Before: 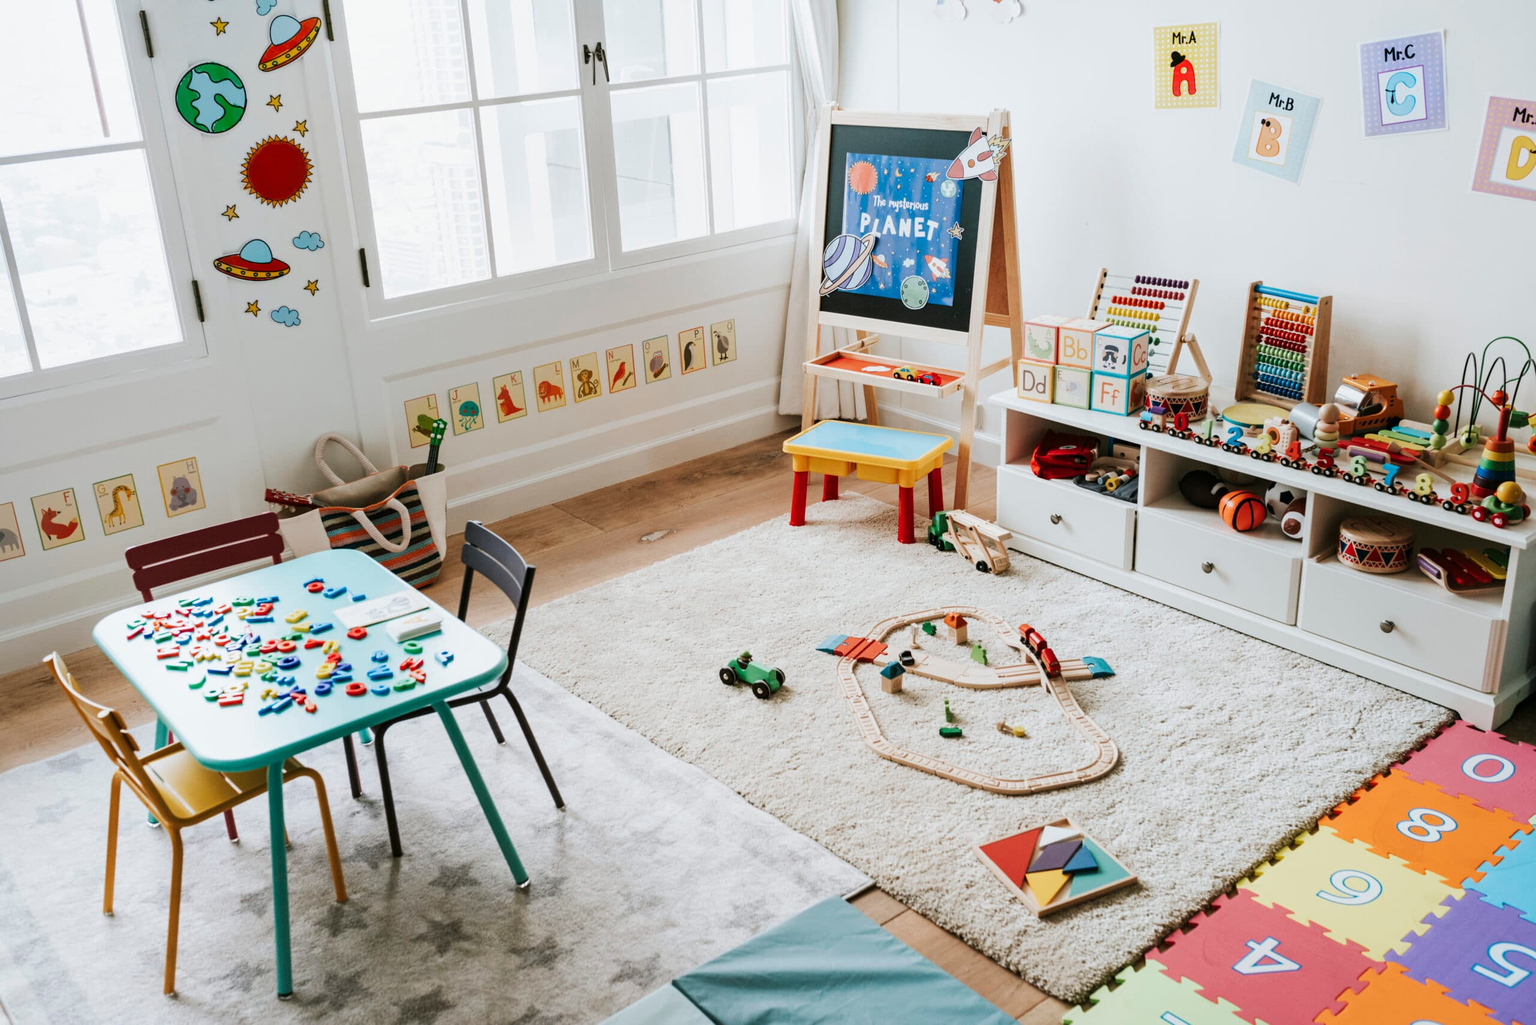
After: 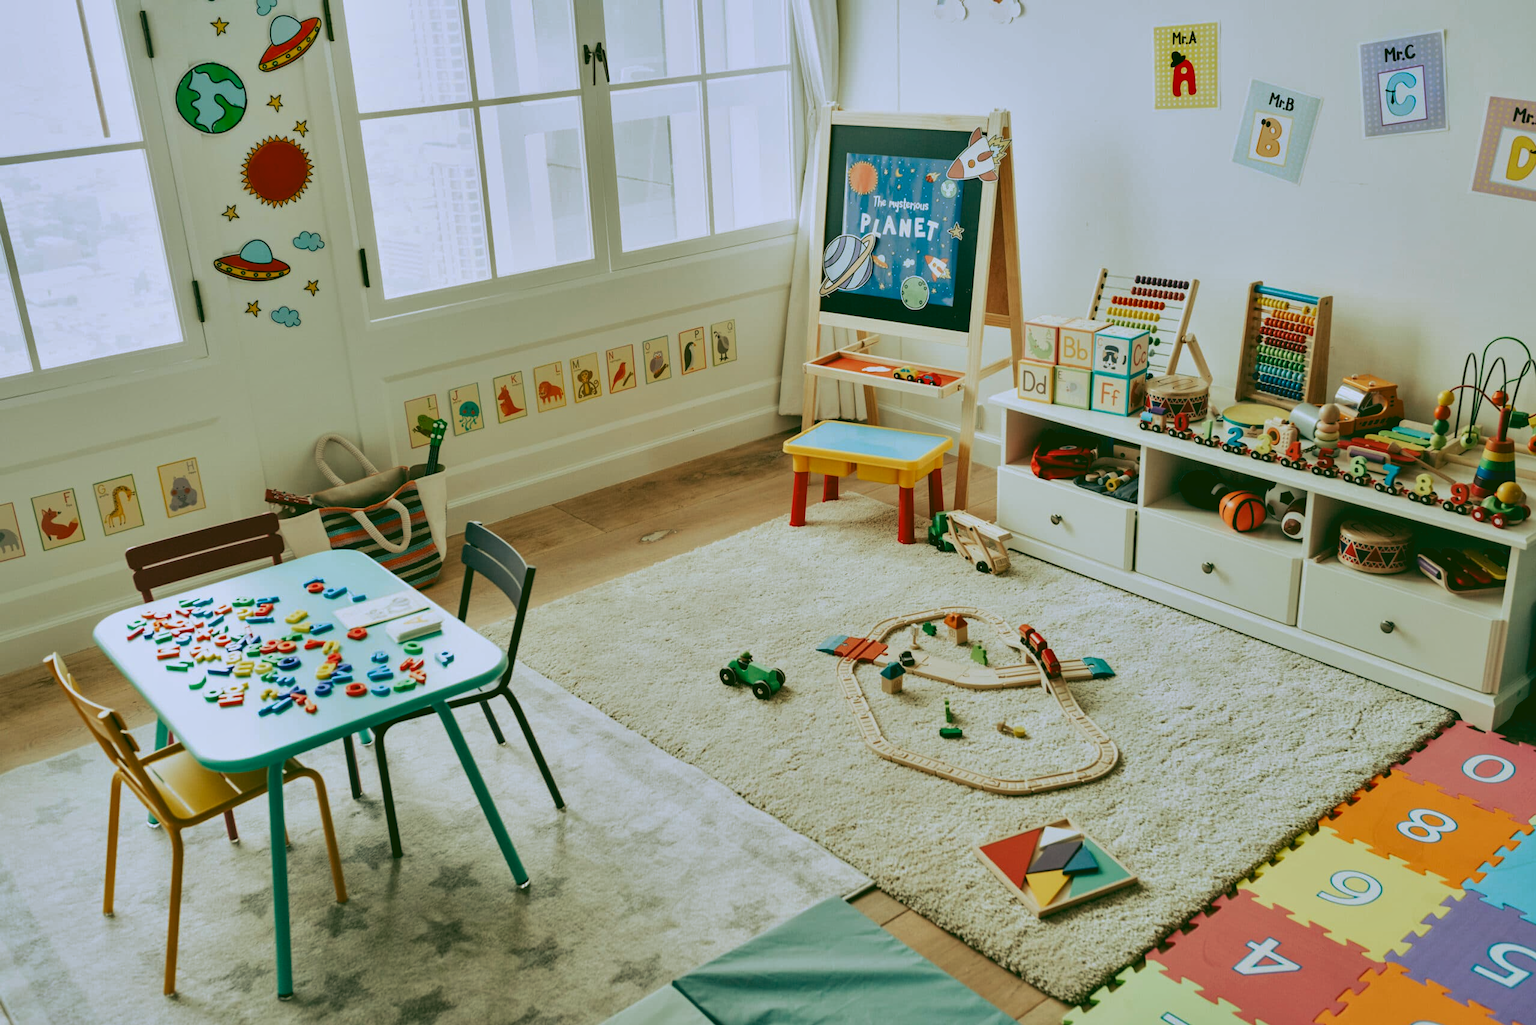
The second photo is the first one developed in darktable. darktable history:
rgb curve: curves: ch0 [(0.123, 0.061) (0.995, 0.887)]; ch1 [(0.06, 0.116) (1, 0.906)]; ch2 [(0, 0) (0.824, 0.69) (1, 1)], mode RGB, independent channels, compensate middle gray true
shadows and highlights: low approximation 0.01, soften with gaussian
